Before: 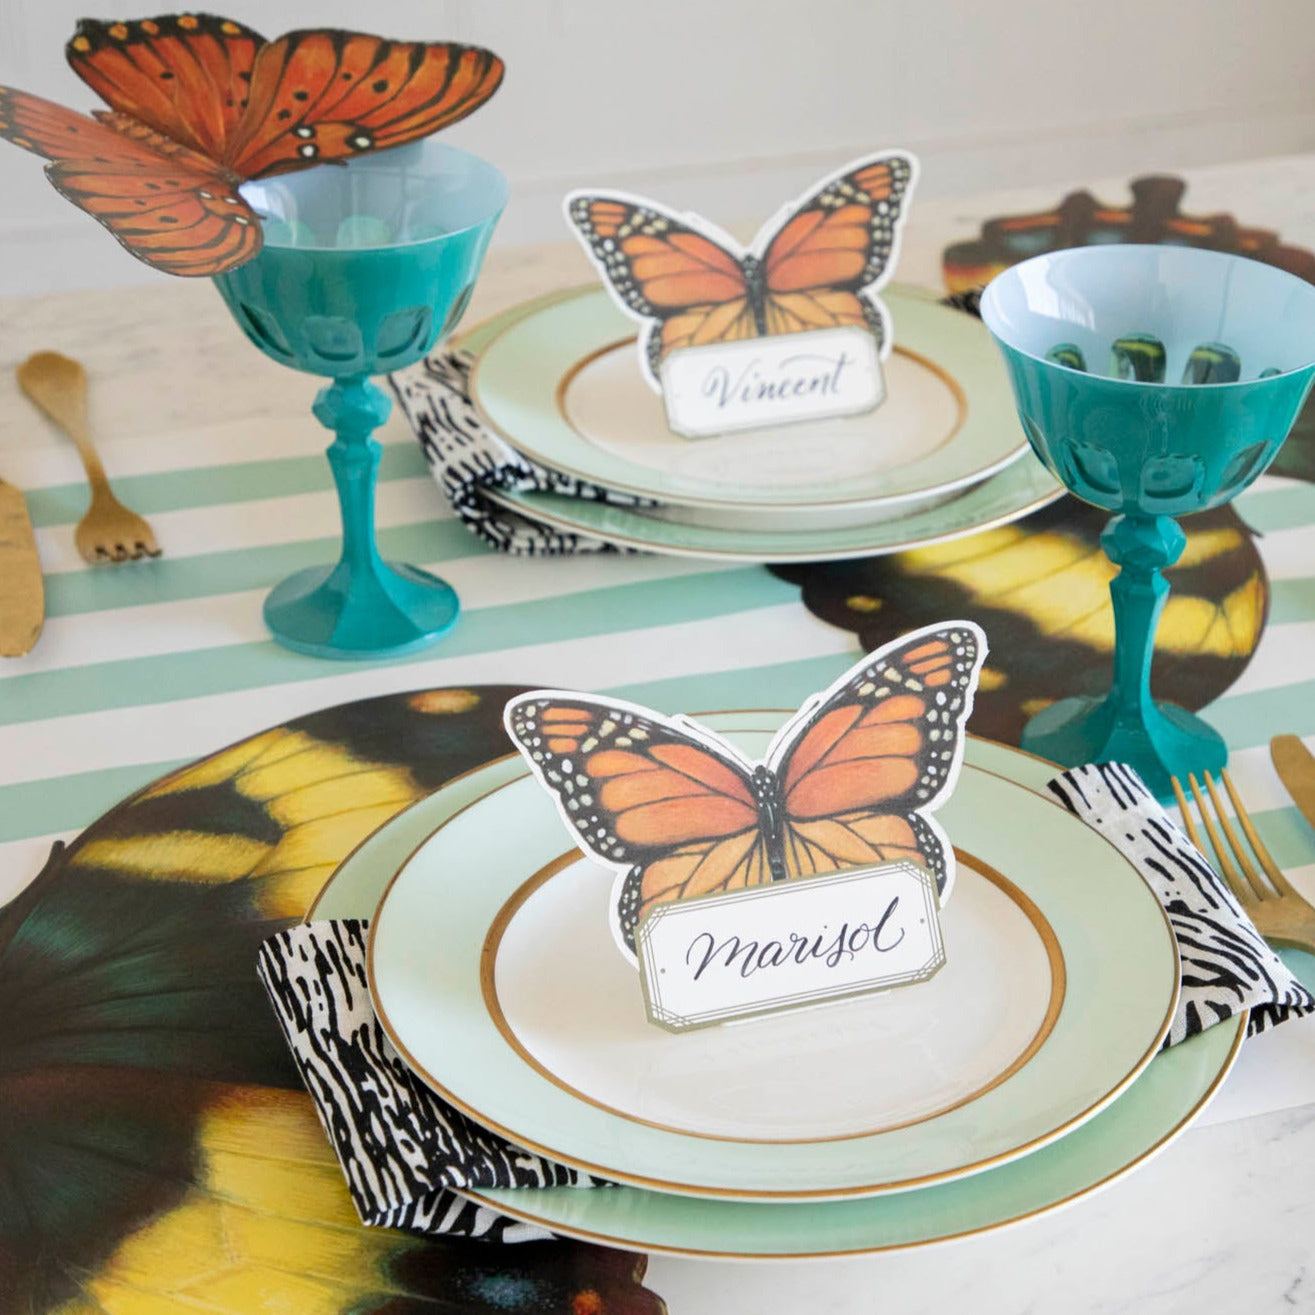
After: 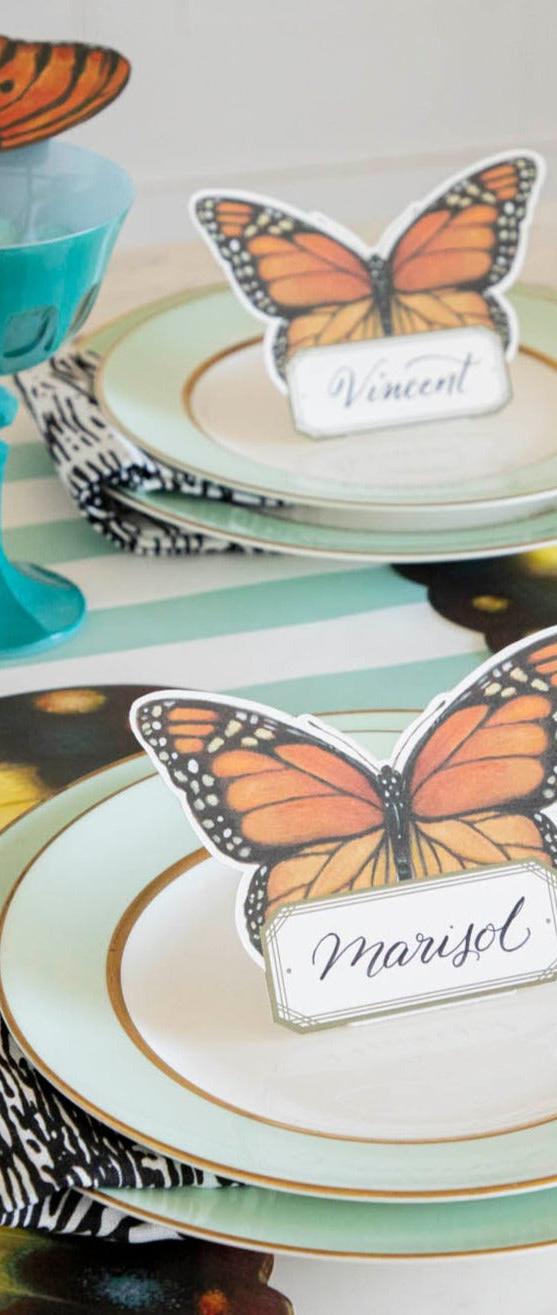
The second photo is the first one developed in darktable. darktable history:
crop: left 28.506%, right 29.083%
